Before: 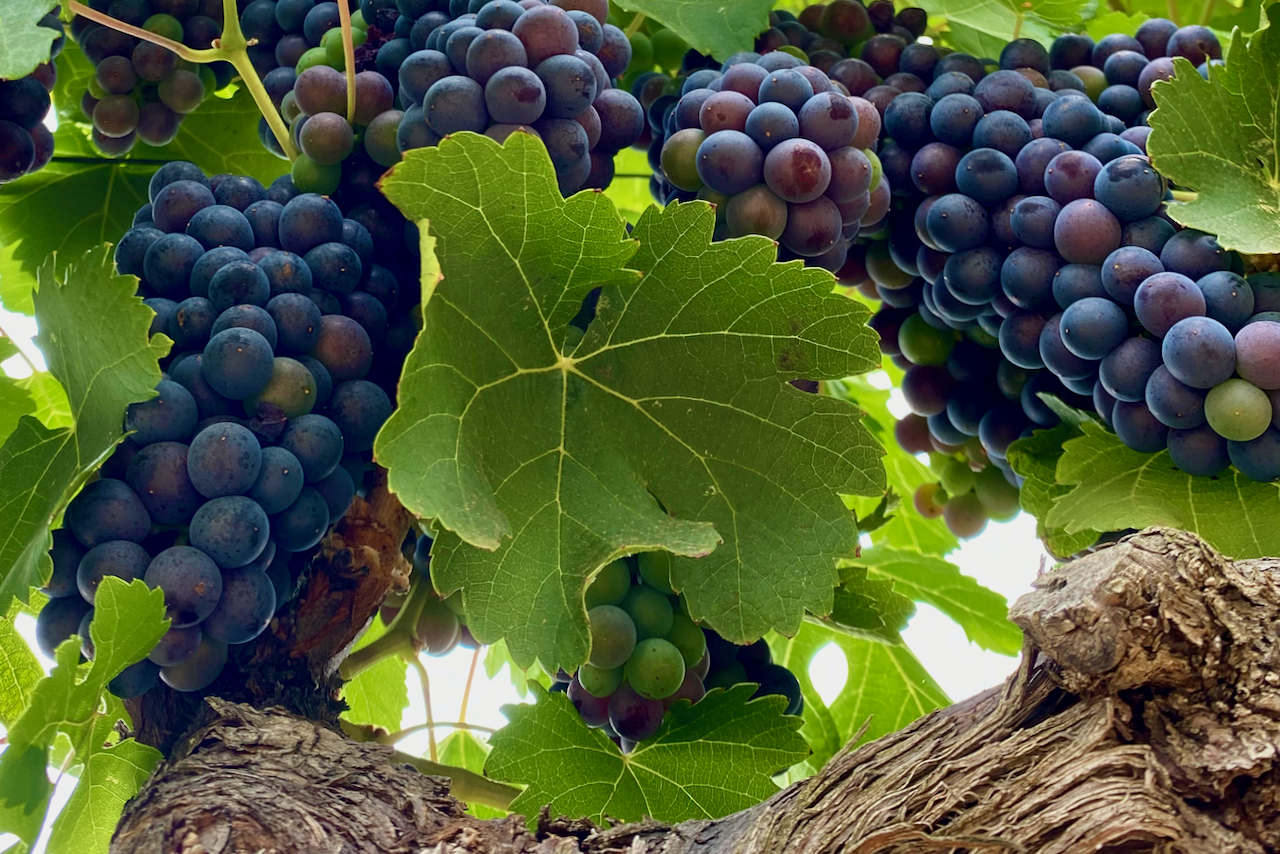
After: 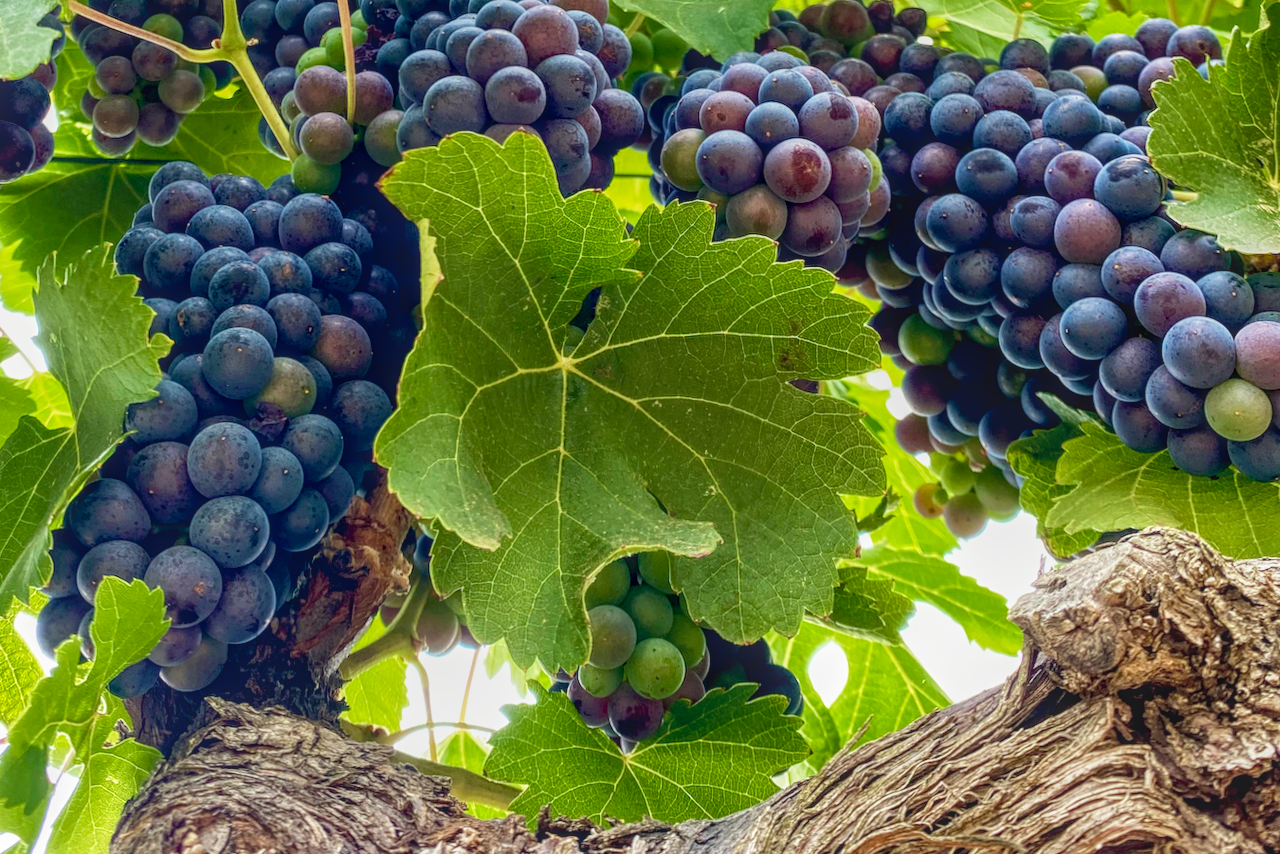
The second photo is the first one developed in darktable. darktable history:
contrast brightness saturation: saturation -0.1
base curve: curves: ch0 [(0, 0) (0.579, 0.807) (1, 1)], preserve colors none
local contrast: highlights 66%, shadows 33%, detail 166%, midtone range 0.2
